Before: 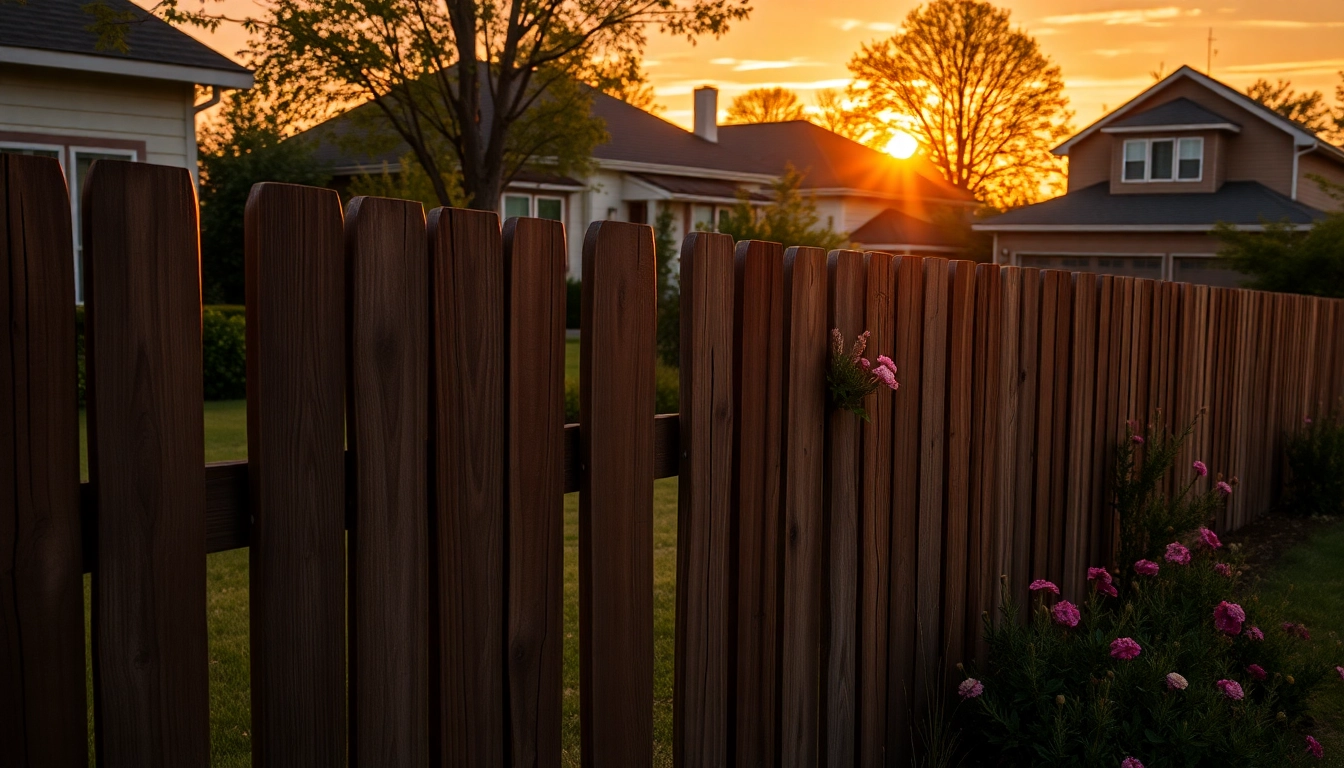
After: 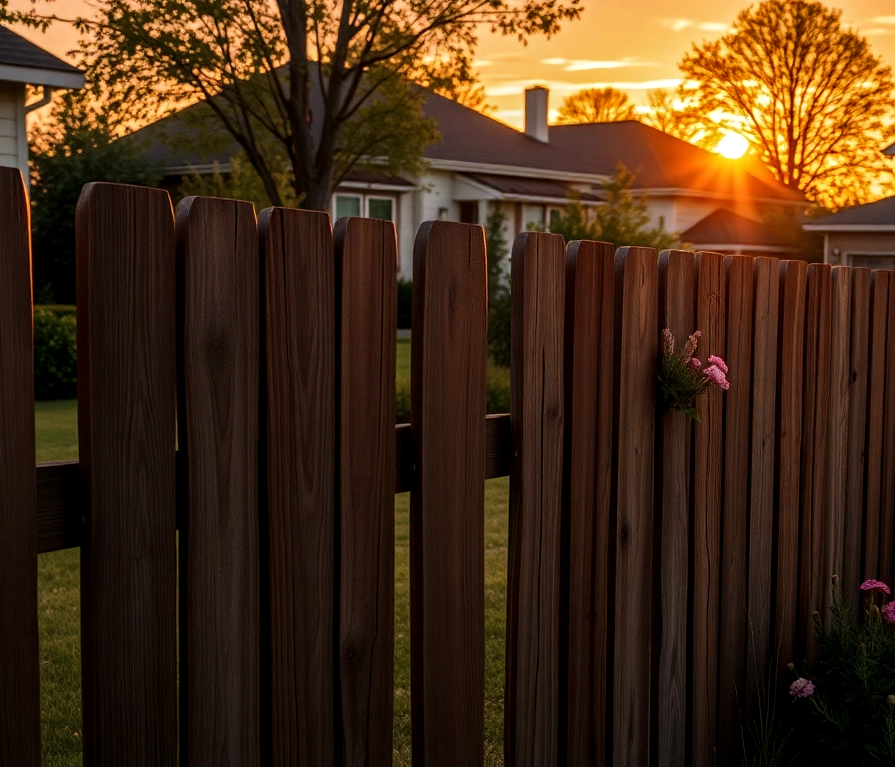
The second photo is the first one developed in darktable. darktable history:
crop and rotate: left 12.648%, right 20.685%
local contrast: on, module defaults
